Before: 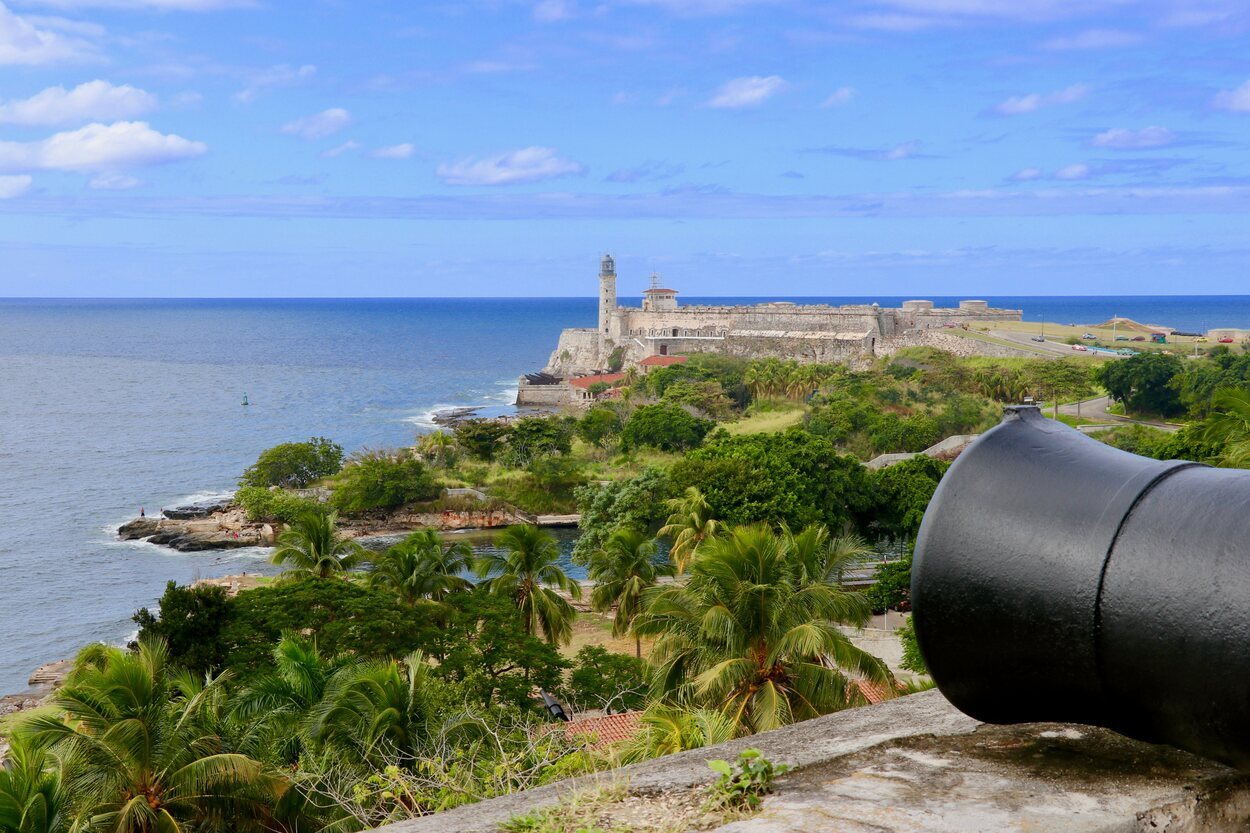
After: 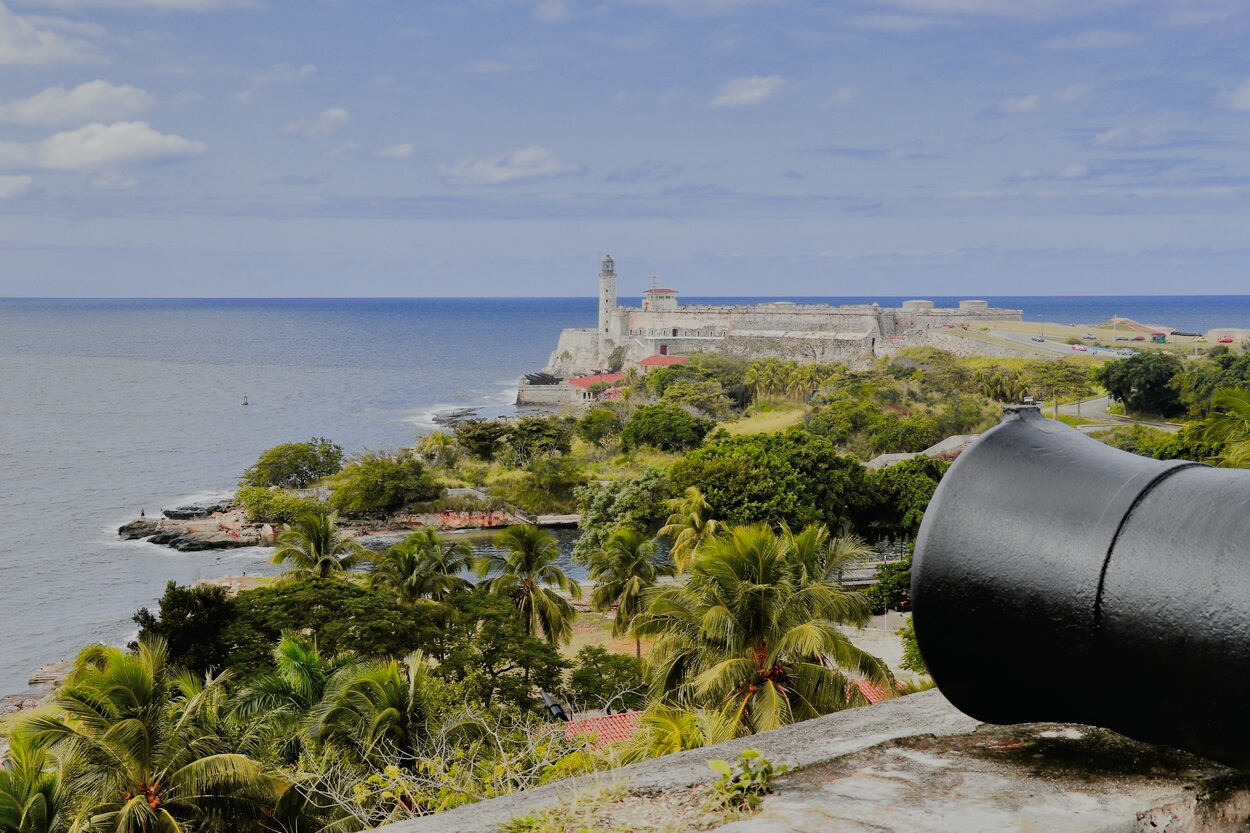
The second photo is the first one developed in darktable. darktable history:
filmic rgb: black relative exposure -16 EV, white relative exposure 6.94 EV, hardness 4.68
tone curve: curves: ch0 [(0, 0.012) (0.036, 0.035) (0.274, 0.288) (0.504, 0.536) (0.844, 0.84) (1, 0.983)]; ch1 [(0, 0) (0.389, 0.403) (0.462, 0.486) (0.499, 0.498) (0.511, 0.502) (0.536, 0.547) (0.567, 0.588) (0.626, 0.645) (0.749, 0.781) (1, 1)]; ch2 [(0, 0) (0.457, 0.486) (0.5, 0.5) (0.56, 0.551) (0.615, 0.607) (0.704, 0.732) (1, 1)], color space Lab, independent channels, preserve colors none
shadows and highlights: soften with gaussian
